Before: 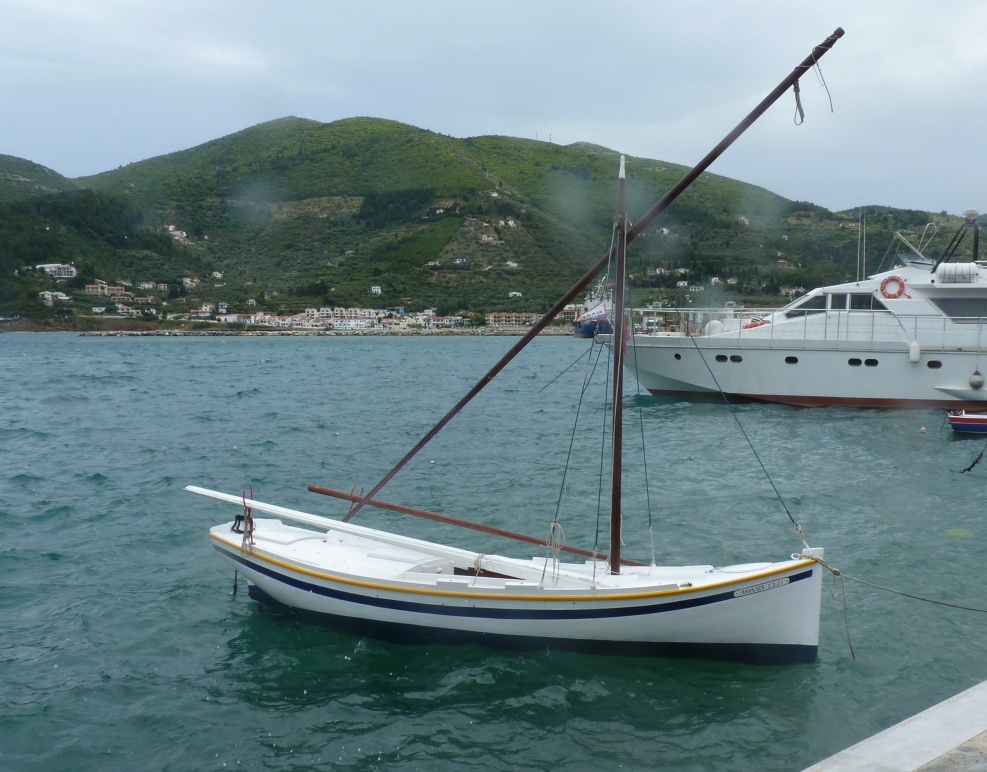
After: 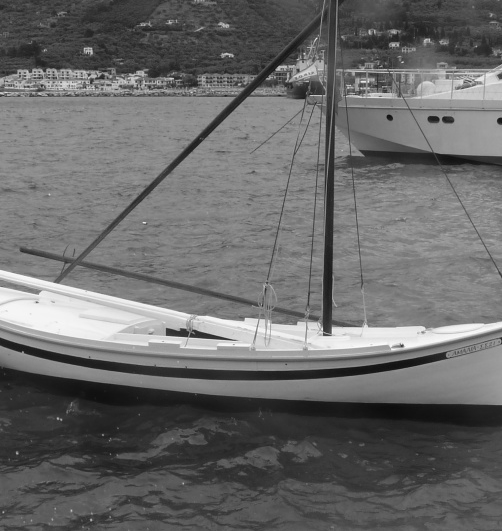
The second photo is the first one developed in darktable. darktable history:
contrast brightness saturation: saturation -1
crop and rotate: left 29.237%, top 31.152%, right 19.807%
